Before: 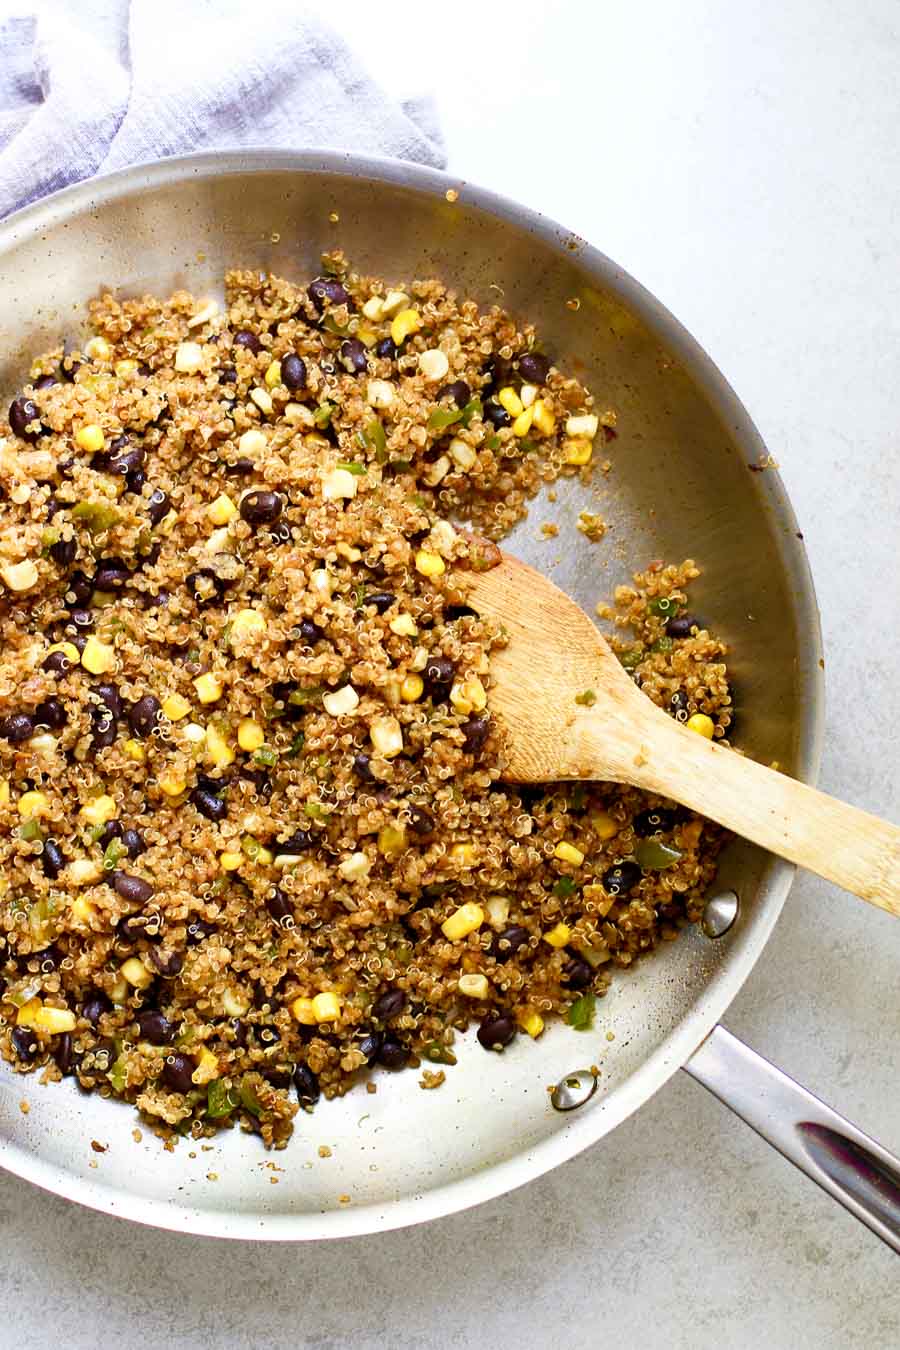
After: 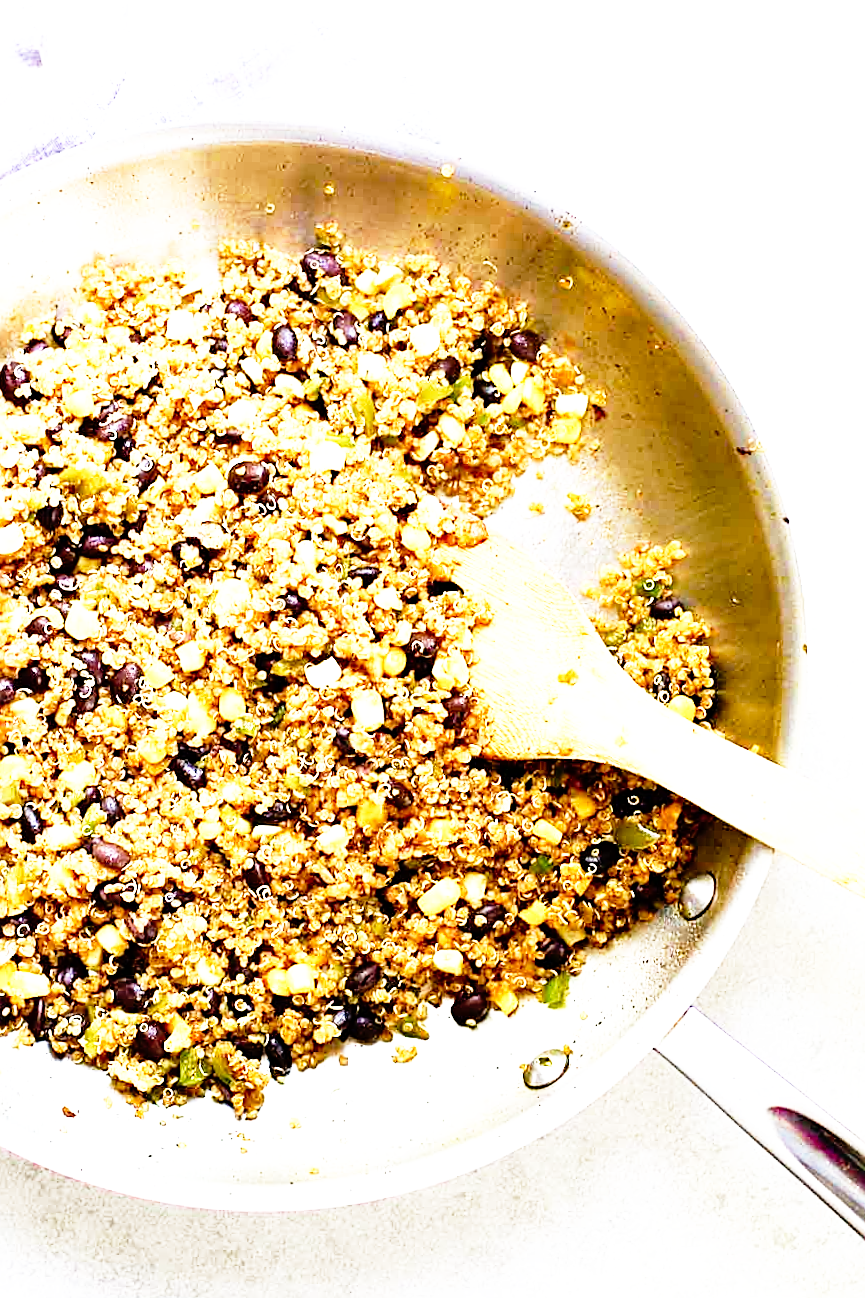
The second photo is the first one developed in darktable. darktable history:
crop and rotate: angle -1.52°
sharpen: on, module defaults
base curve: curves: ch0 [(0, 0) (0.012, 0.01) (0.073, 0.168) (0.31, 0.711) (0.645, 0.957) (1, 1)], preserve colors none
tone equalizer: -8 EV -0.783 EV, -7 EV -0.733 EV, -6 EV -0.578 EV, -5 EV -0.421 EV, -3 EV 0.402 EV, -2 EV 0.6 EV, -1 EV 0.7 EV, +0 EV 0.766 EV
